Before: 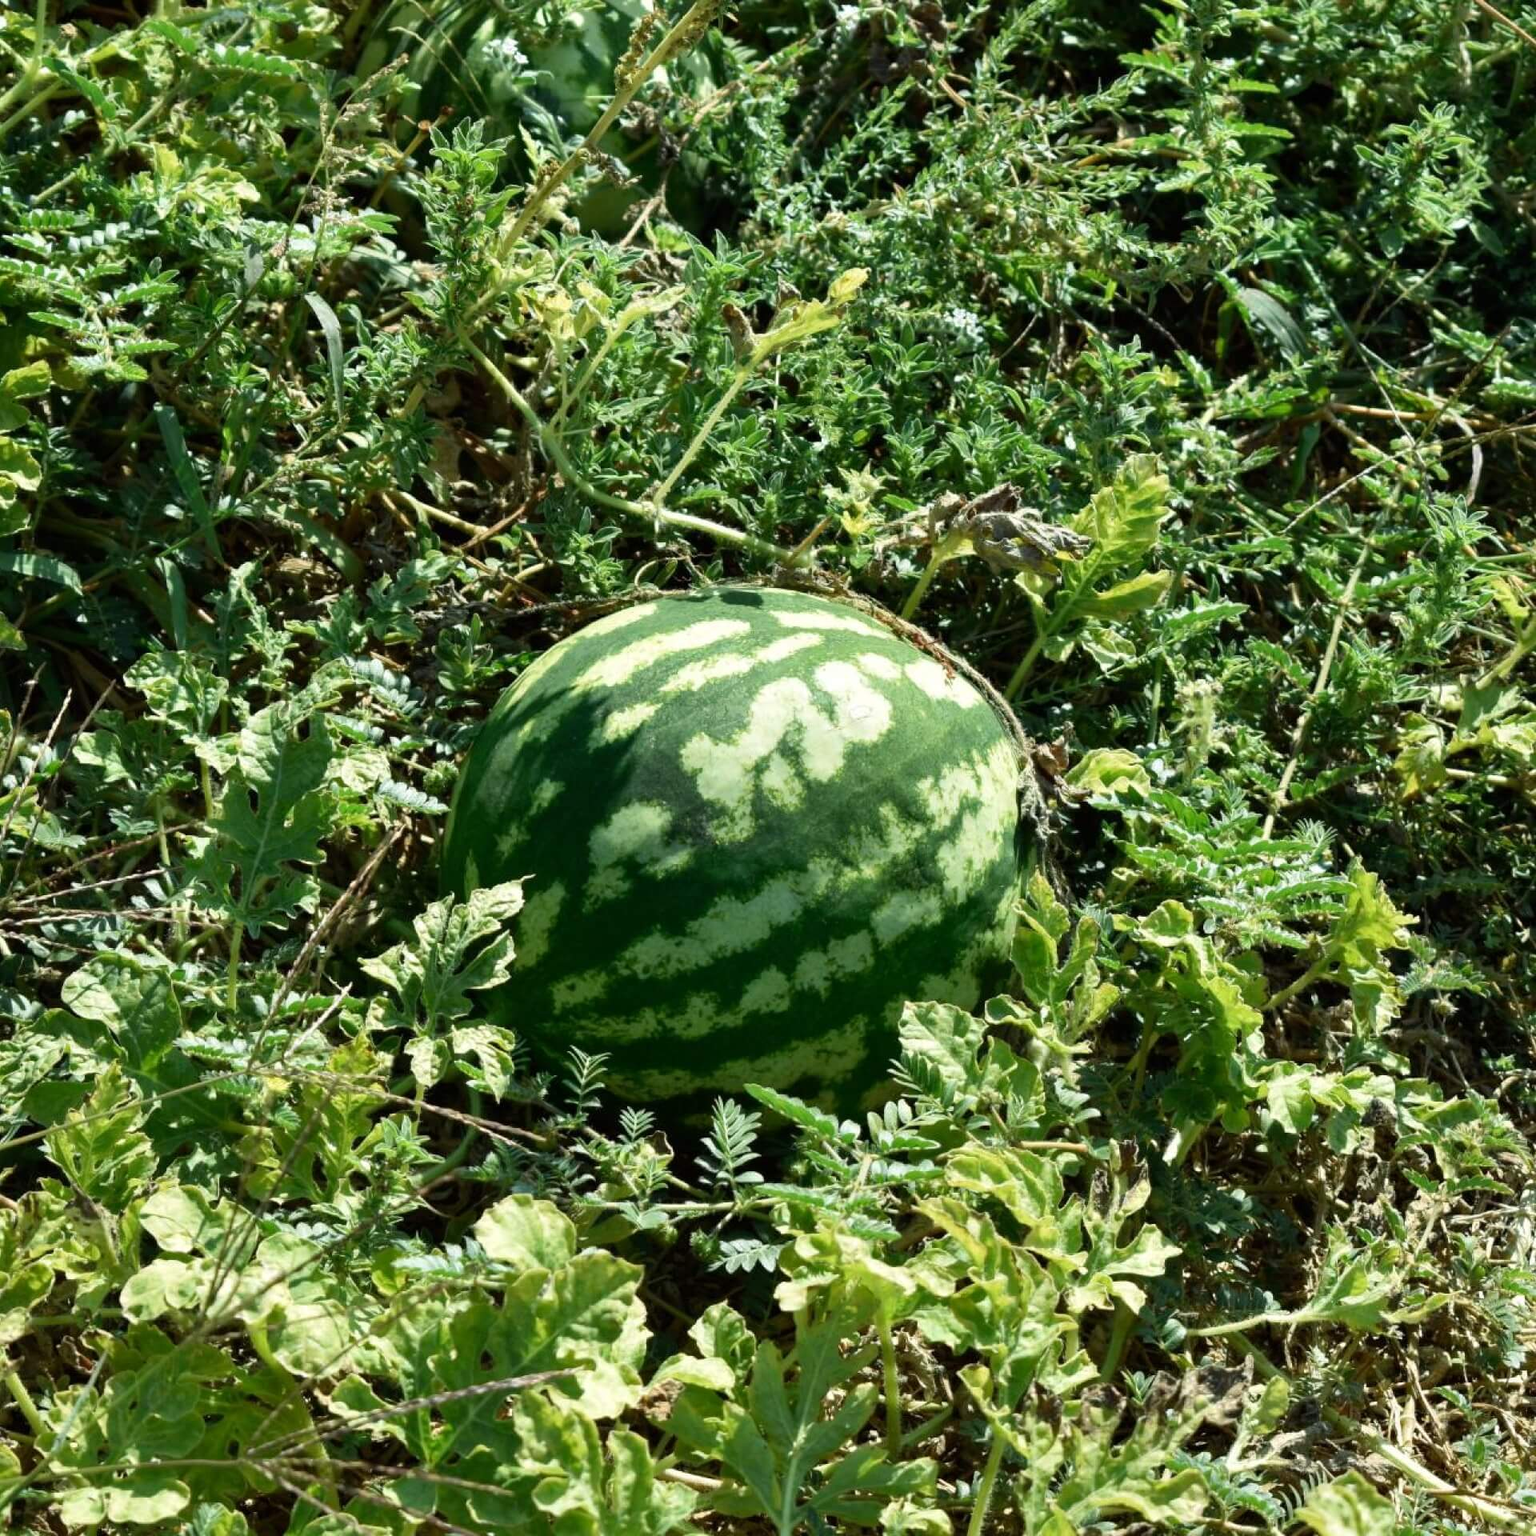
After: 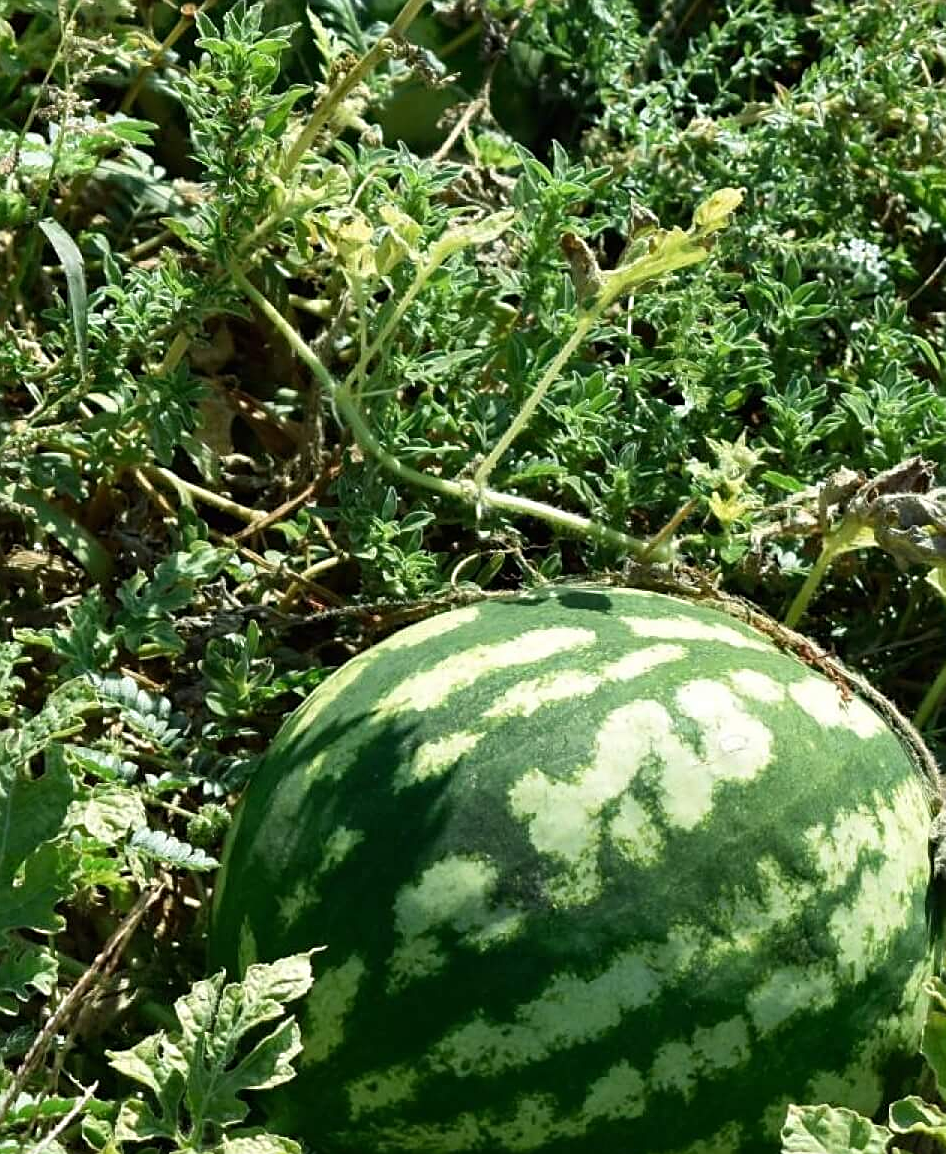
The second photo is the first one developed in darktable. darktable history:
sharpen: on, module defaults
crop: left 17.835%, top 7.675%, right 32.881%, bottom 32.213%
